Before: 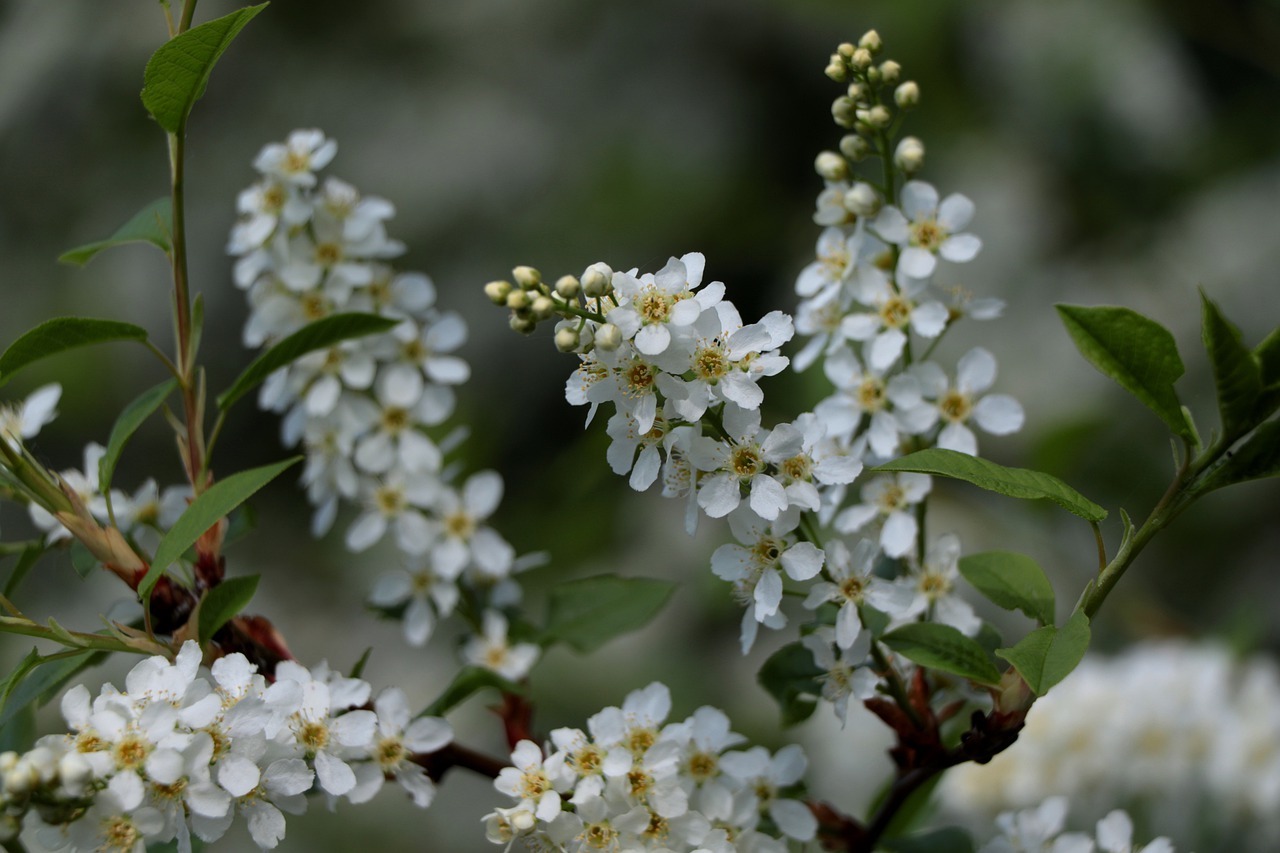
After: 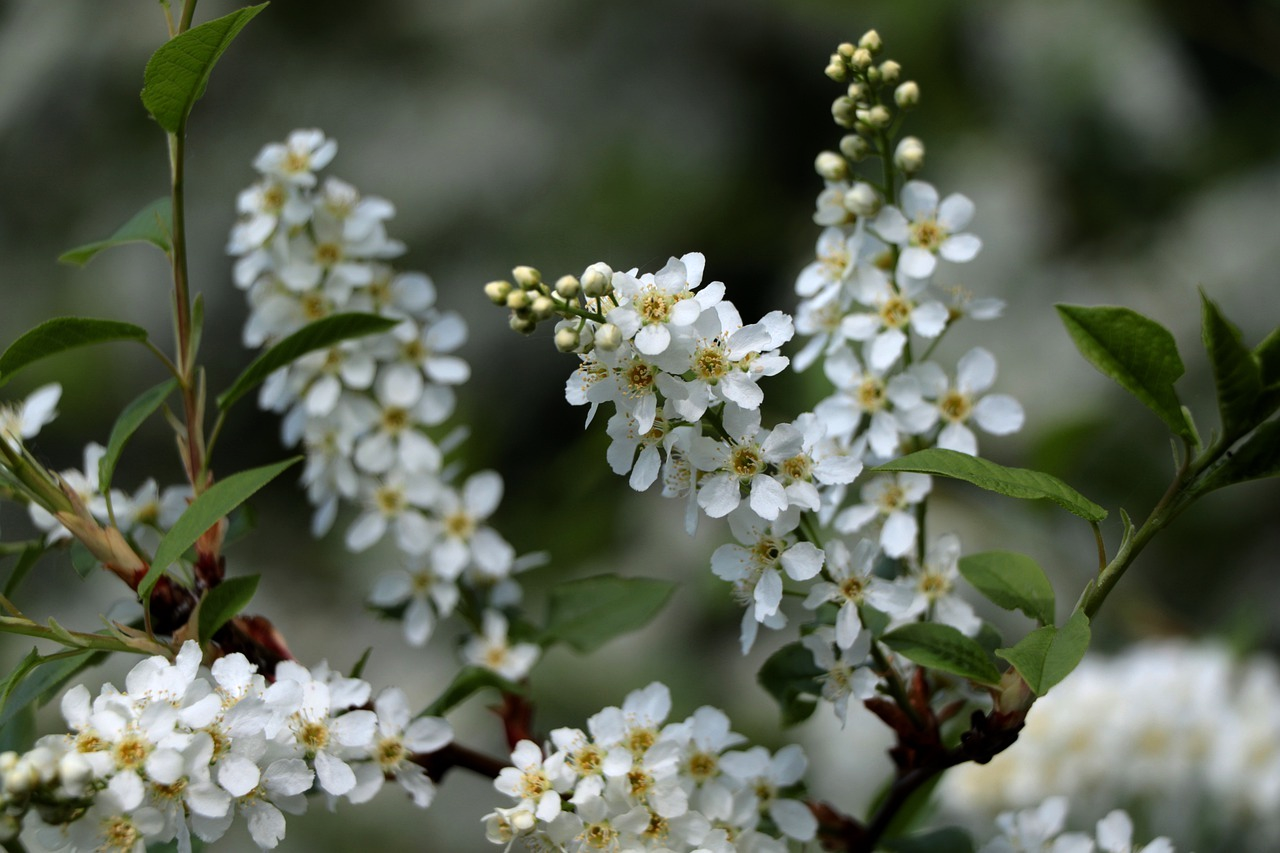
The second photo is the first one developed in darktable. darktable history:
tone equalizer: -8 EV -0.381 EV, -7 EV -0.368 EV, -6 EV -0.298 EV, -5 EV -0.217 EV, -3 EV 0.2 EV, -2 EV 0.335 EV, -1 EV 0.402 EV, +0 EV 0.445 EV
